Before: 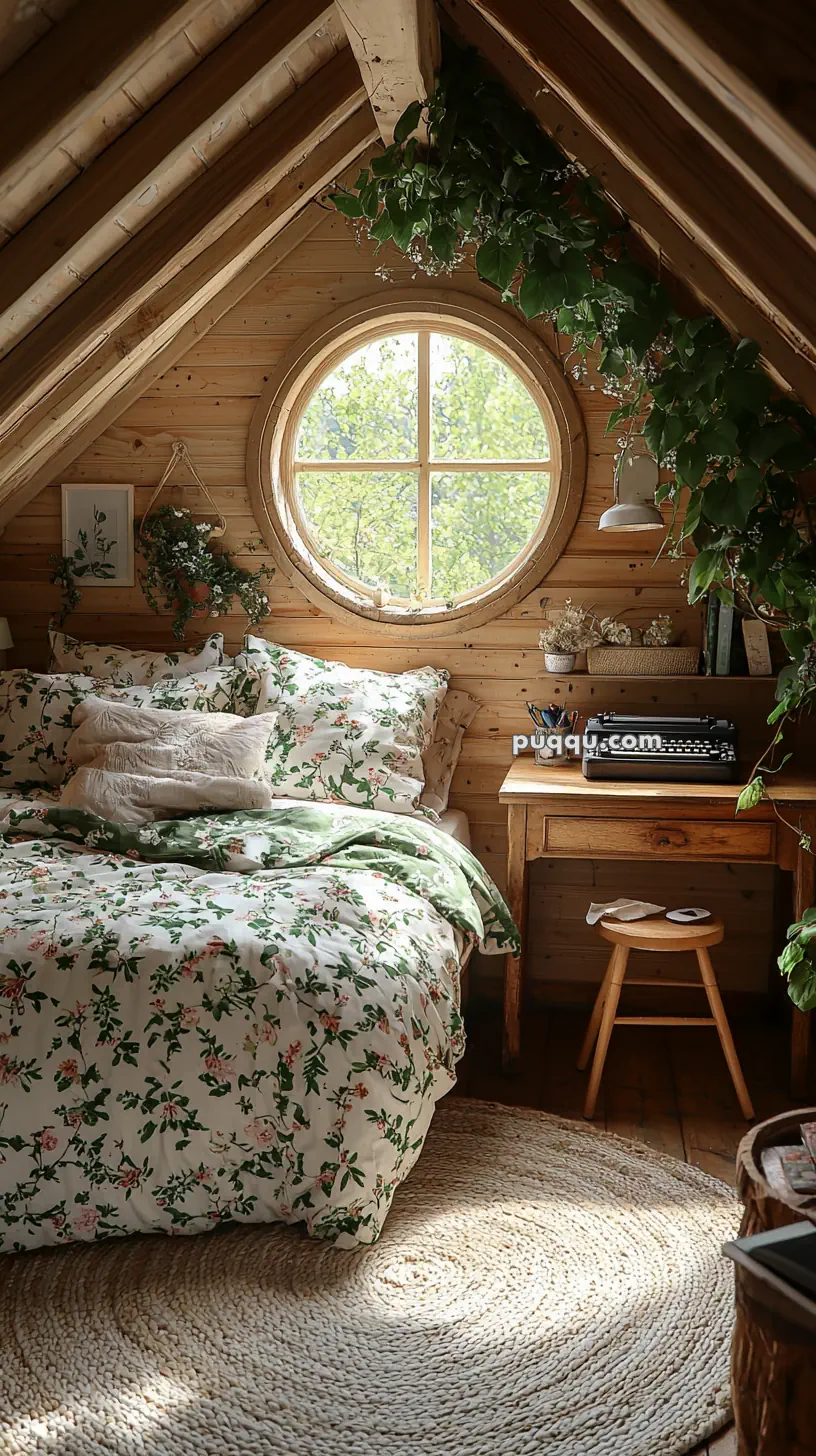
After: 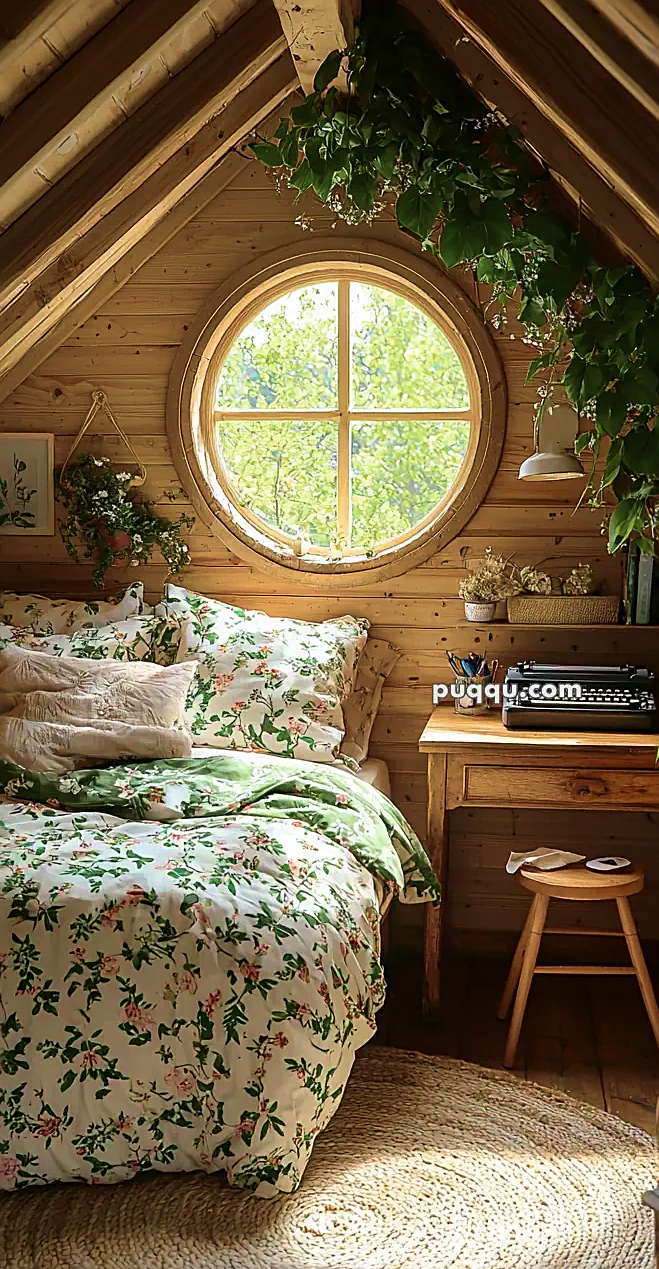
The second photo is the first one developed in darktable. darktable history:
sharpen: on, module defaults
crop: left 9.908%, top 3.531%, right 9.293%, bottom 9.308%
velvia: strength 75%
